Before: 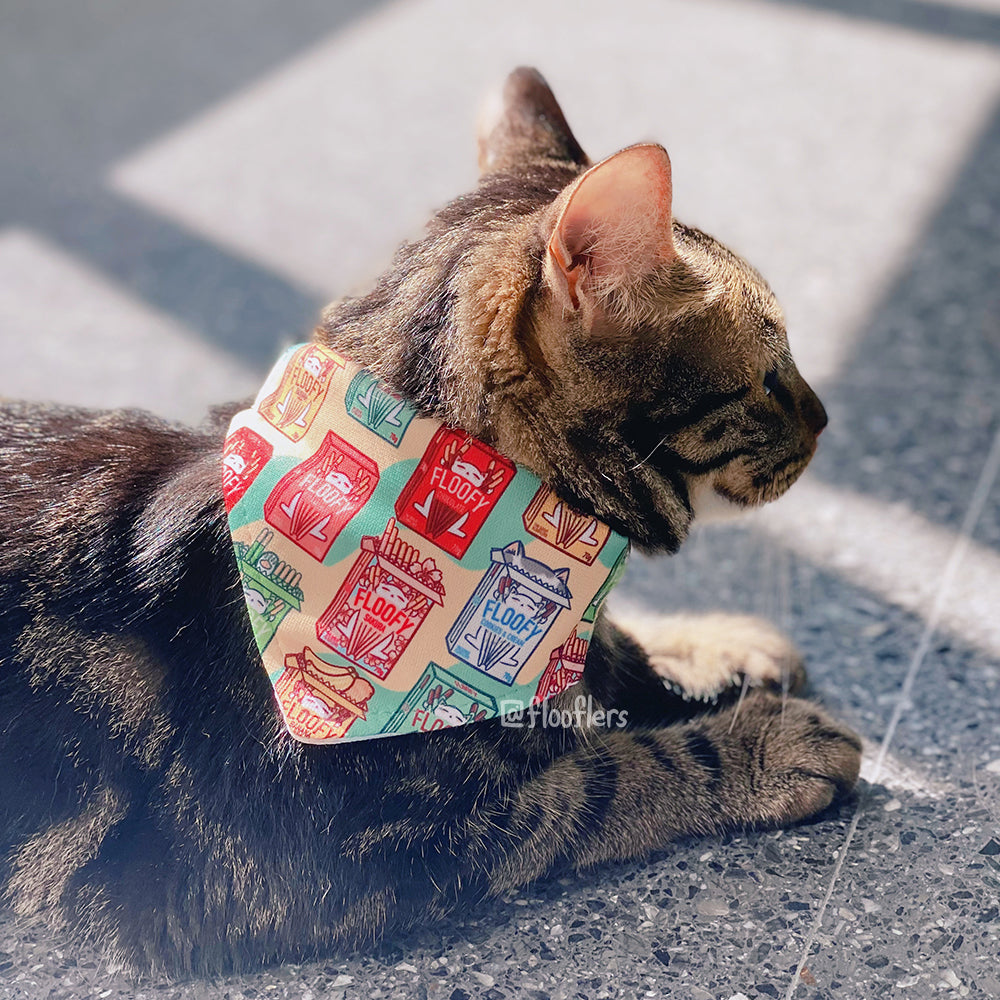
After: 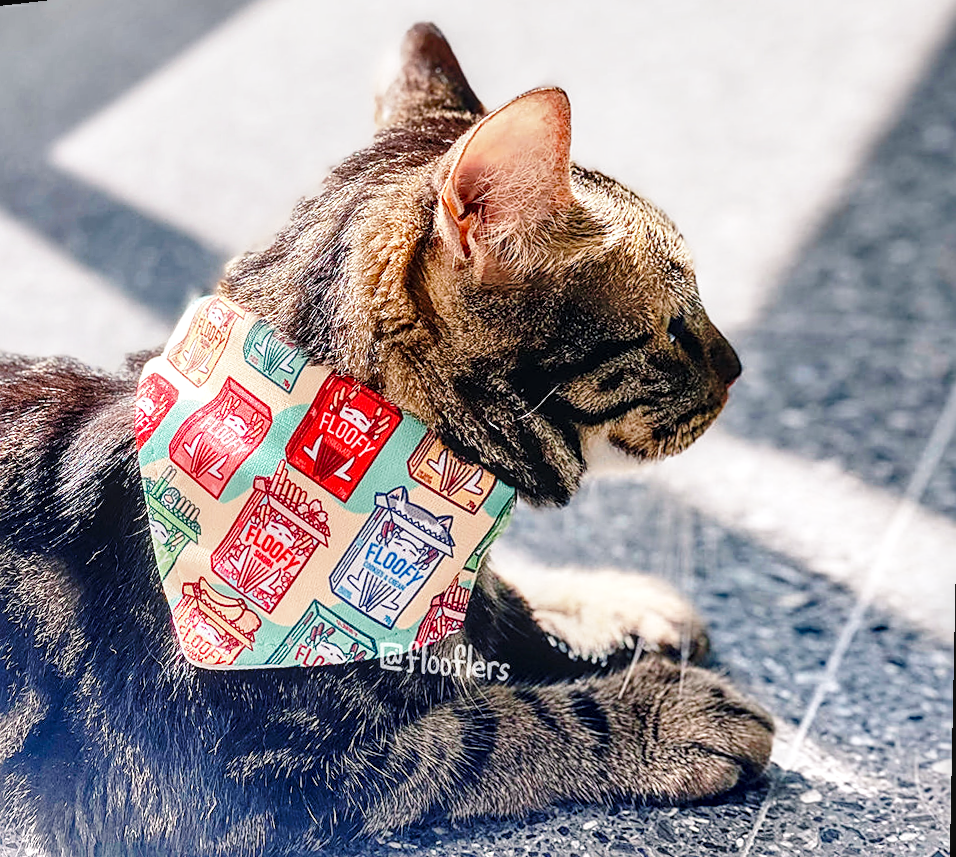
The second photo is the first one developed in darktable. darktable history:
sharpen: on, module defaults
tone equalizer: on, module defaults
rotate and perspective: rotation 1.69°, lens shift (vertical) -0.023, lens shift (horizontal) -0.291, crop left 0.025, crop right 0.988, crop top 0.092, crop bottom 0.842
exposure: black level correction 0.001, compensate highlight preservation false
crop and rotate: left 3.238%
base curve: curves: ch0 [(0, 0) (0.028, 0.03) (0.121, 0.232) (0.46, 0.748) (0.859, 0.968) (1, 1)], preserve colors none
shadows and highlights: soften with gaussian
local contrast: highlights 61%, detail 143%, midtone range 0.428
